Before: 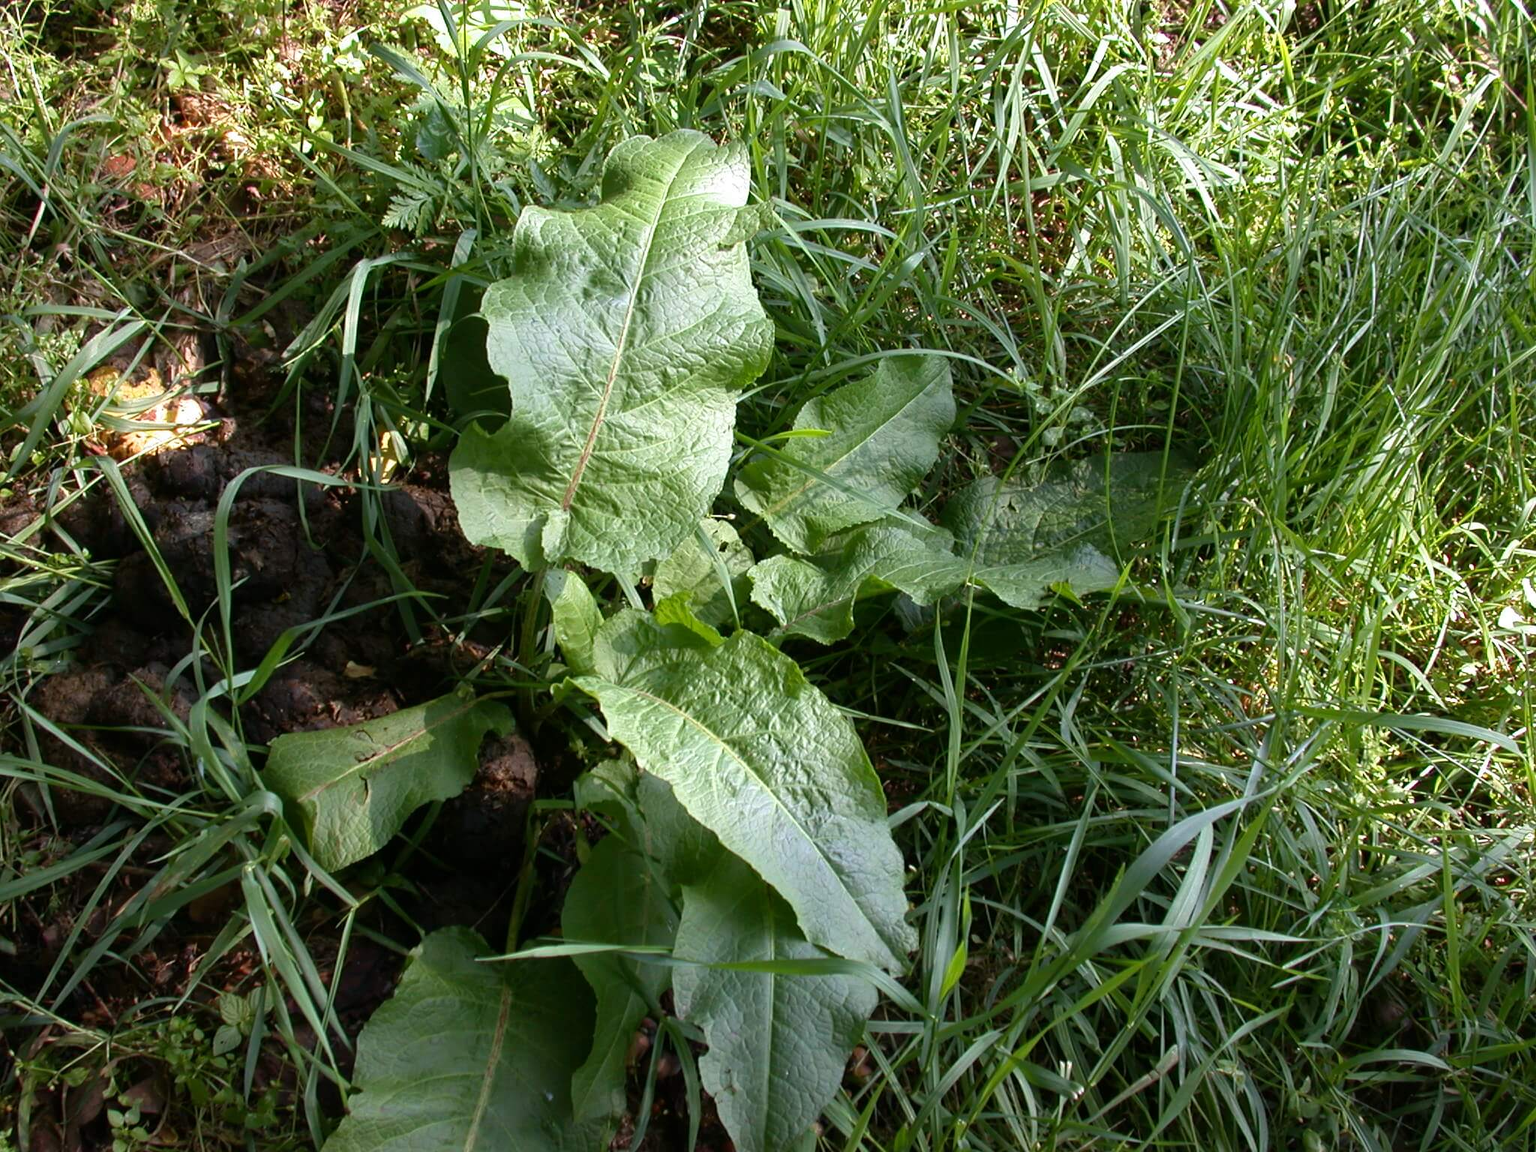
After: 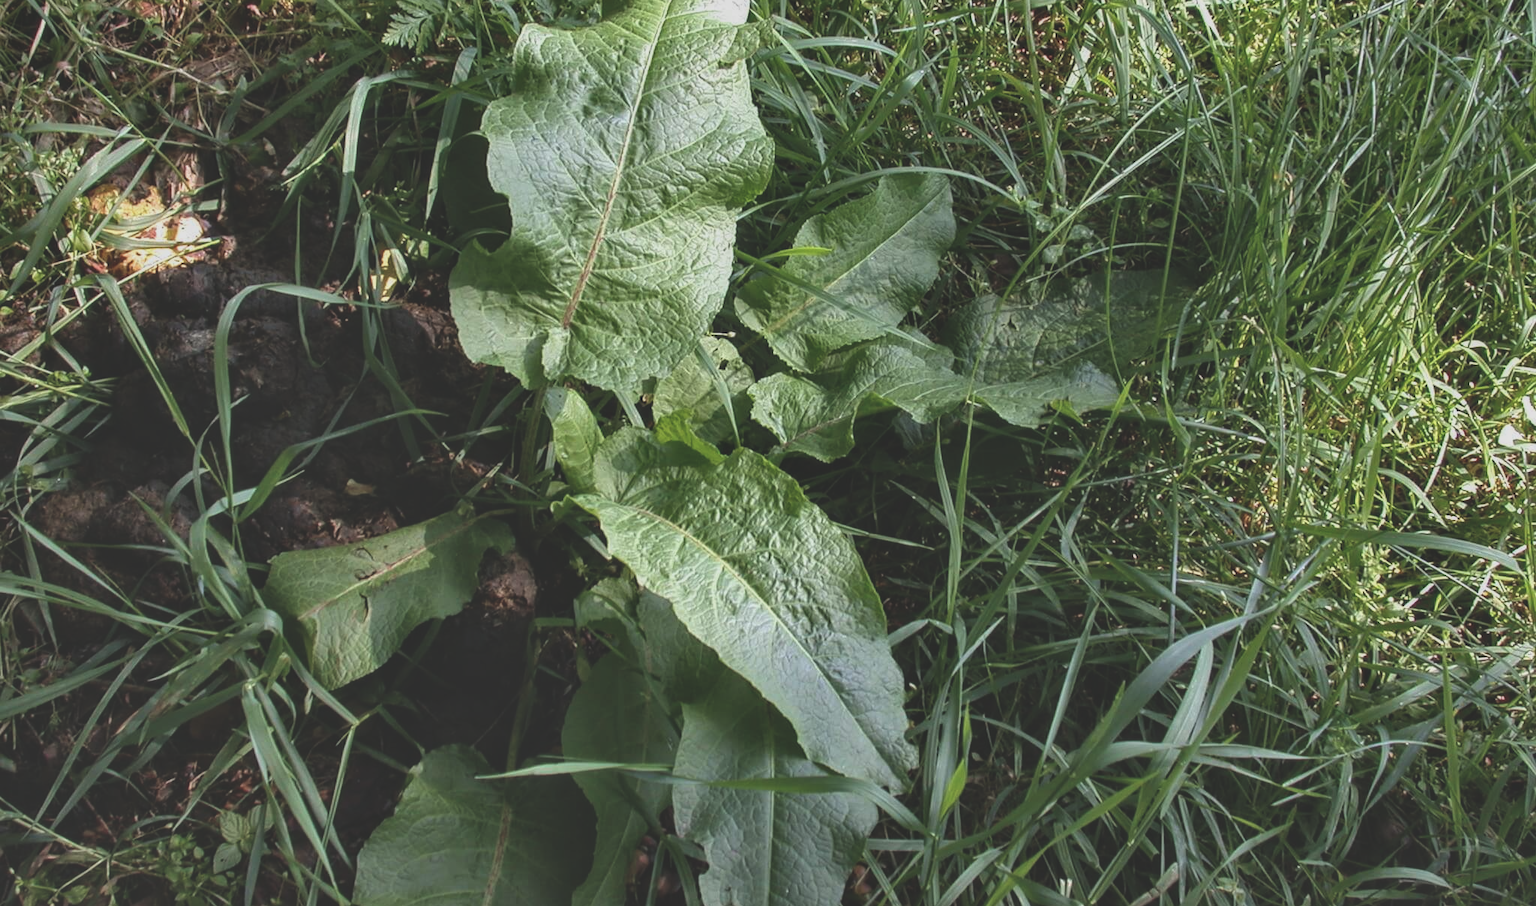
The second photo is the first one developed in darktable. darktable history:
shadows and highlights: shadows 43.47, white point adjustment -1.42, soften with gaussian
exposure: black level correction -0.037, exposure -0.497 EV, compensate highlight preservation false
crop and rotate: top 15.838%, bottom 5.516%
local contrast: on, module defaults
contrast brightness saturation: saturation -0.054
